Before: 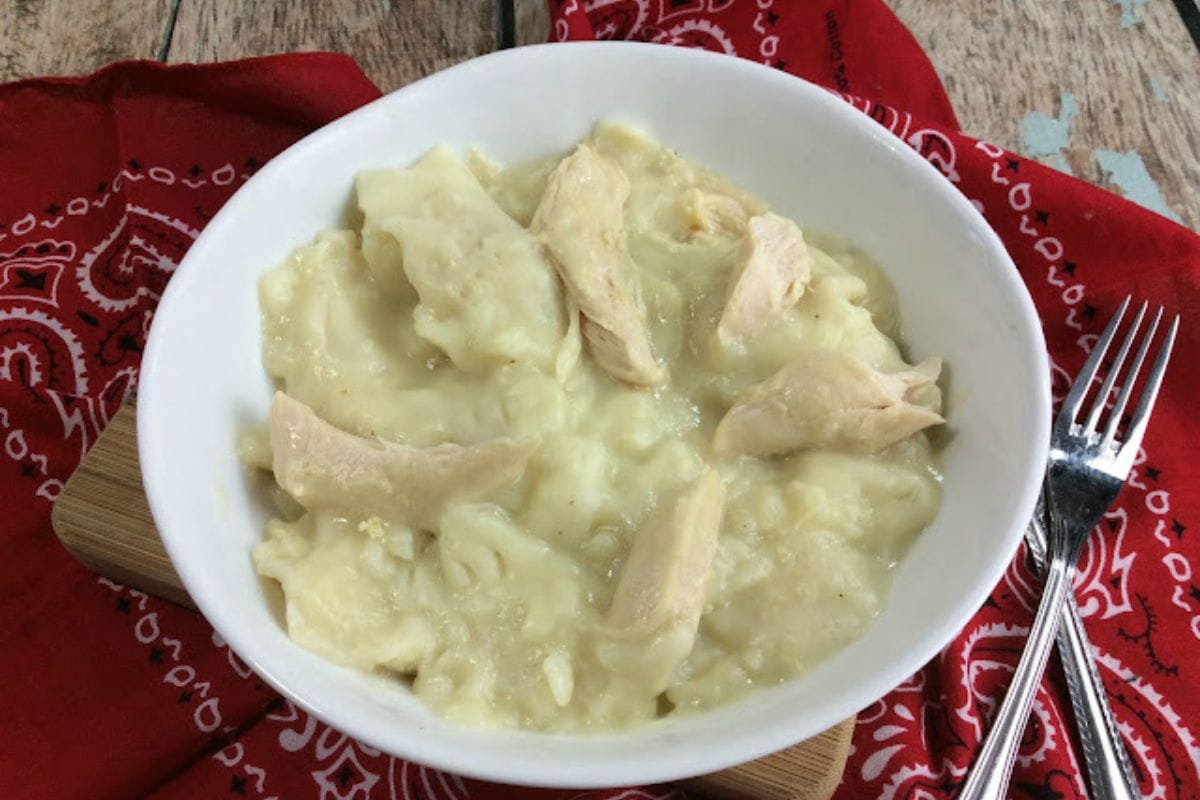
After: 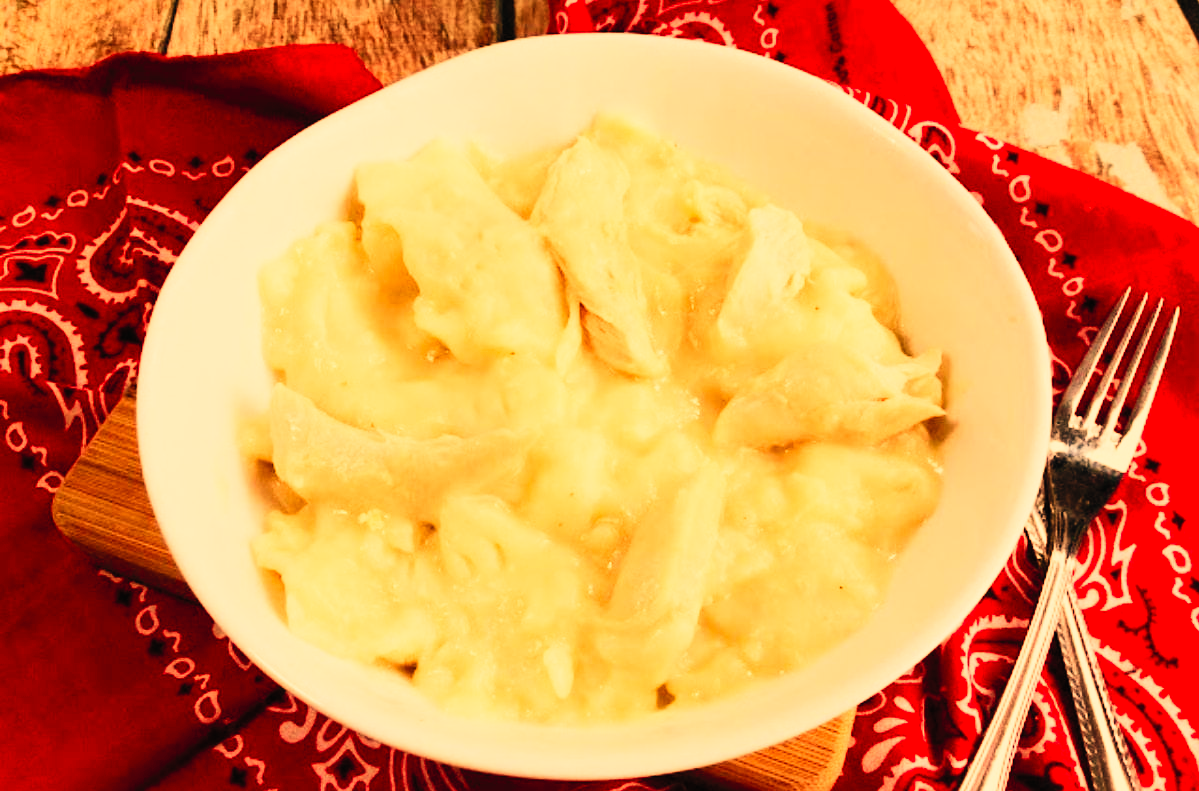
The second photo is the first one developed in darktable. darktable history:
sigmoid: contrast 1.7, skew -0.2, preserve hue 0%, red attenuation 0.1, red rotation 0.035, green attenuation 0.1, green rotation -0.017, blue attenuation 0.15, blue rotation -0.052, base primaries Rec2020
crop: top 1.049%, right 0.001%
contrast brightness saturation: contrast 0.24, brightness 0.26, saturation 0.39
white balance: red 1.467, blue 0.684
